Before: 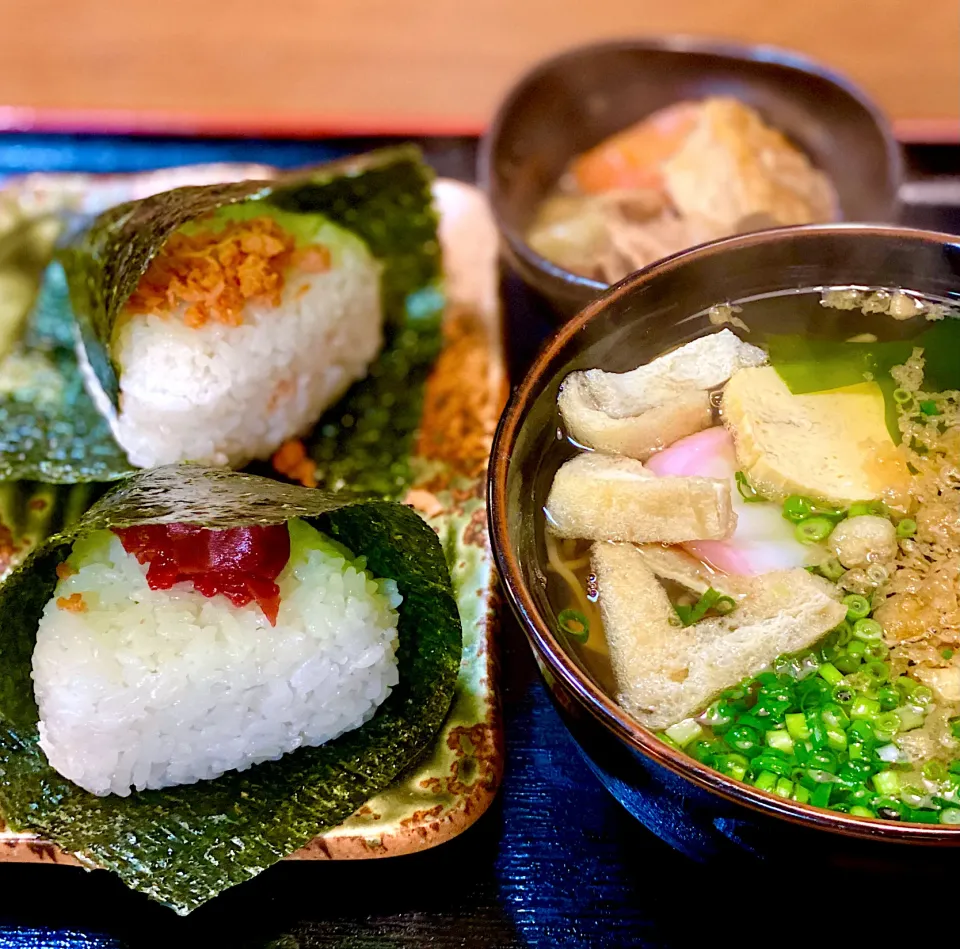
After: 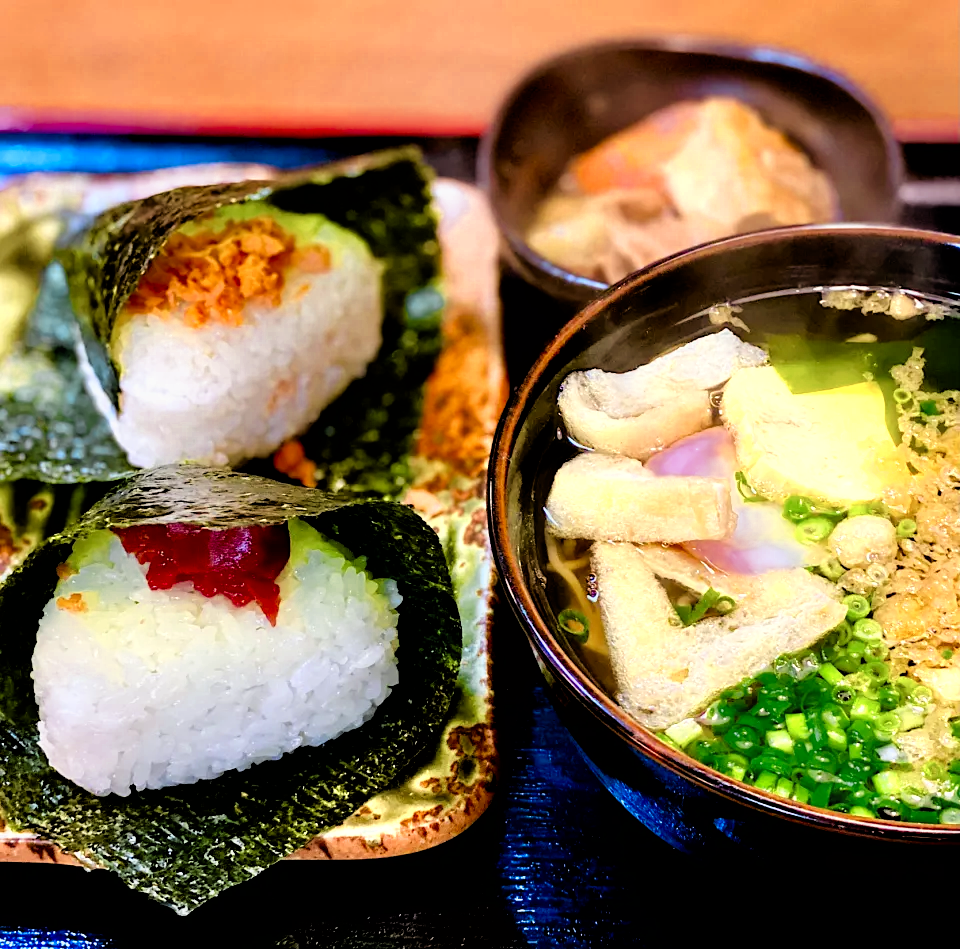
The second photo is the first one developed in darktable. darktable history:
filmic rgb: black relative exposure -3.71 EV, white relative exposure 2.75 EV, dynamic range scaling -4.85%, hardness 3.04
color zones: curves: ch0 [(0.004, 0.305) (0.261, 0.623) (0.389, 0.399) (0.708, 0.571) (0.947, 0.34)]; ch1 [(0.025, 0.645) (0.229, 0.584) (0.326, 0.551) (0.484, 0.262) (0.757, 0.643)]
